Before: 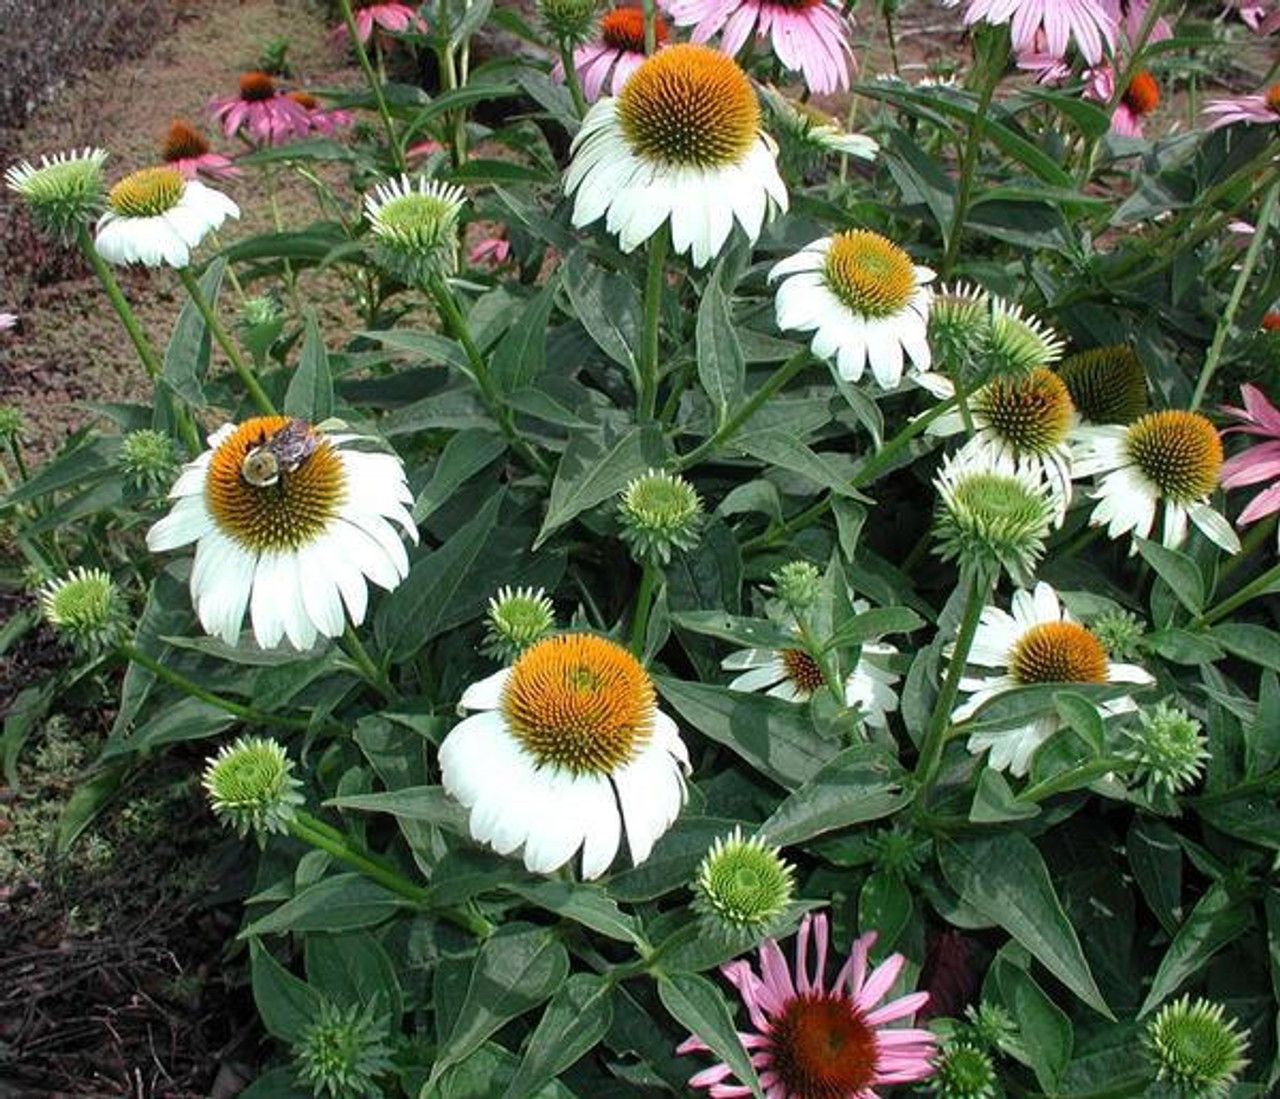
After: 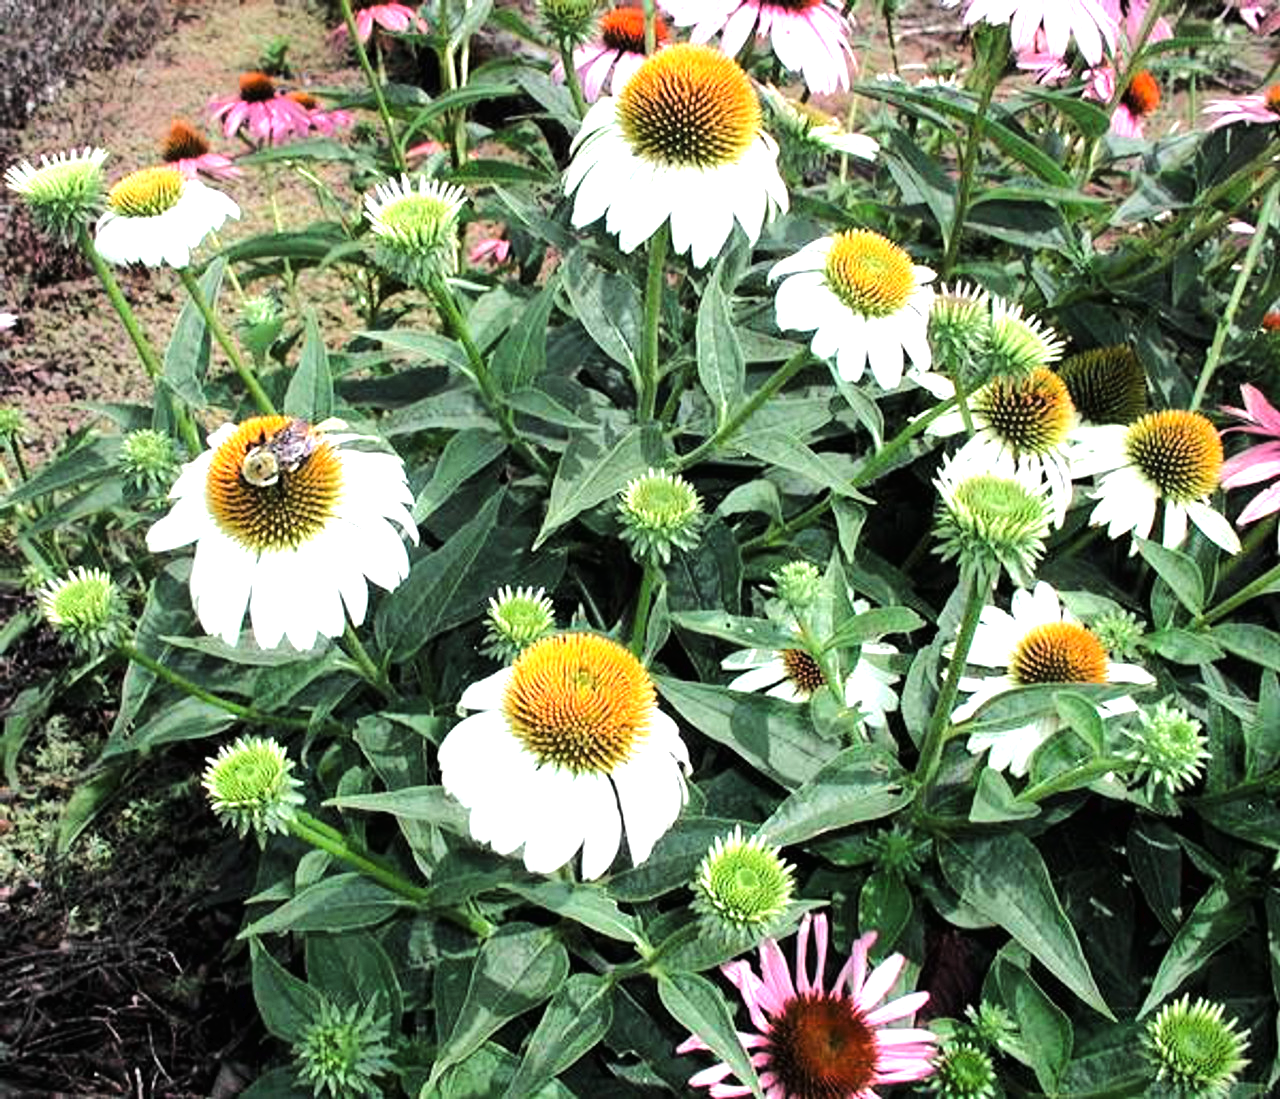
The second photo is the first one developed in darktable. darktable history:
tone curve: curves: ch0 [(0, 0) (0.003, 0.007) (0.011, 0.008) (0.025, 0.007) (0.044, 0.009) (0.069, 0.012) (0.1, 0.02) (0.136, 0.035) (0.177, 0.06) (0.224, 0.104) (0.277, 0.16) (0.335, 0.228) (0.399, 0.308) (0.468, 0.418) (0.543, 0.525) (0.623, 0.635) (0.709, 0.723) (0.801, 0.802) (0.898, 0.889) (1, 1)], color space Lab, linked channels, preserve colors none
exposure: exposure 1.234 EV, compensate highlight preservation false
